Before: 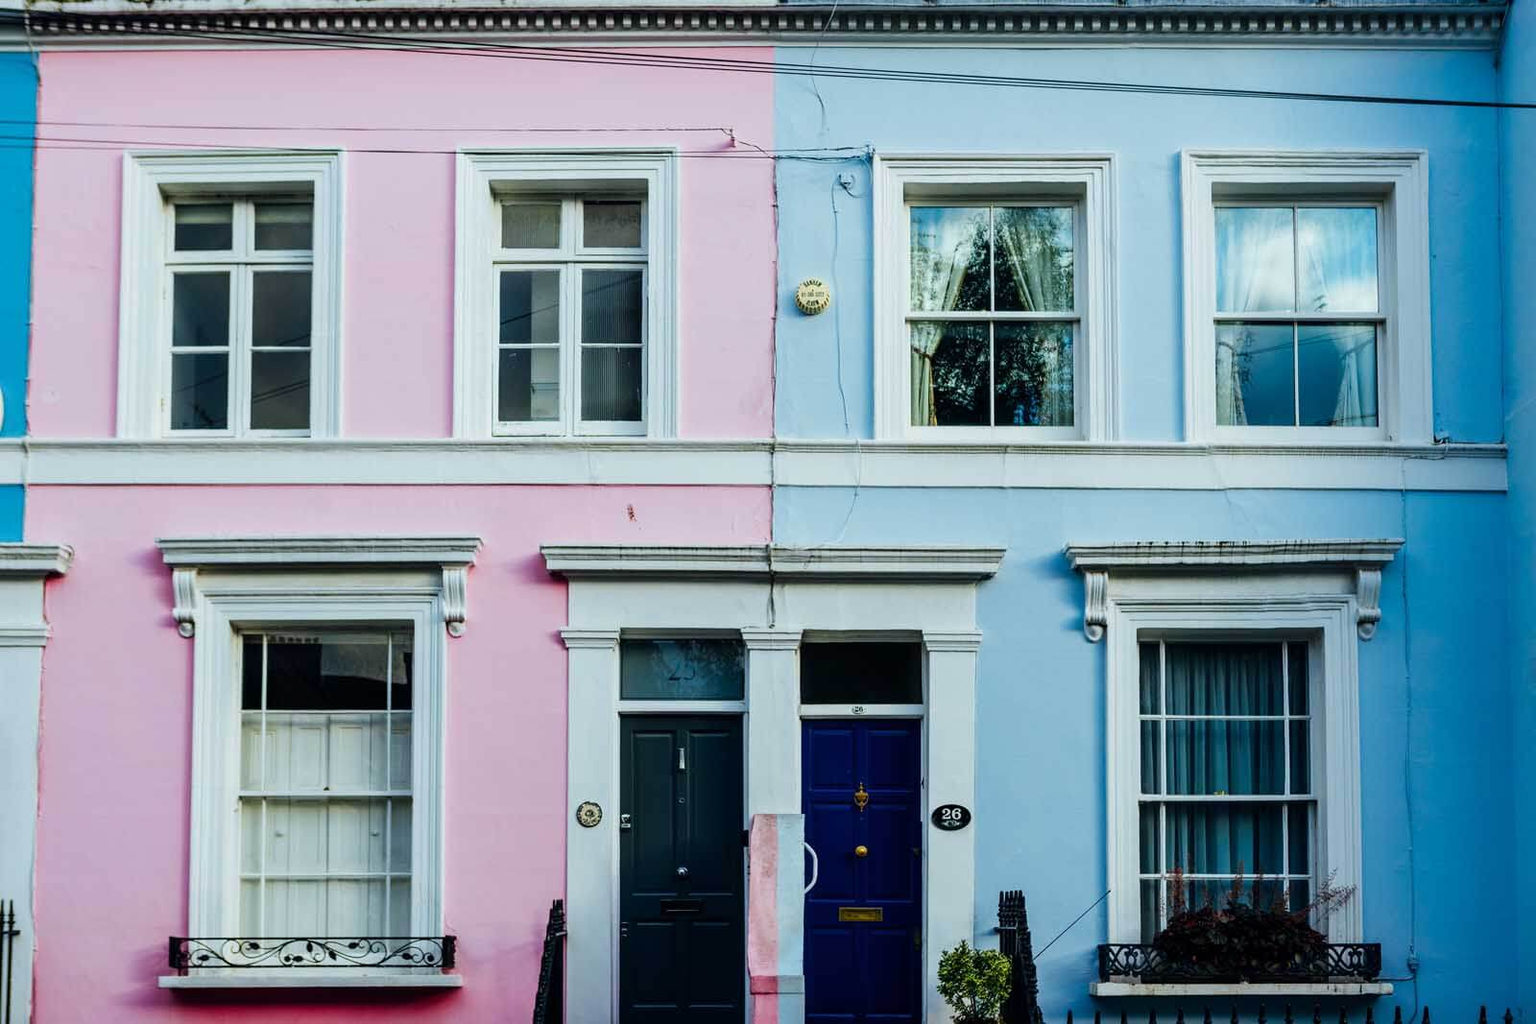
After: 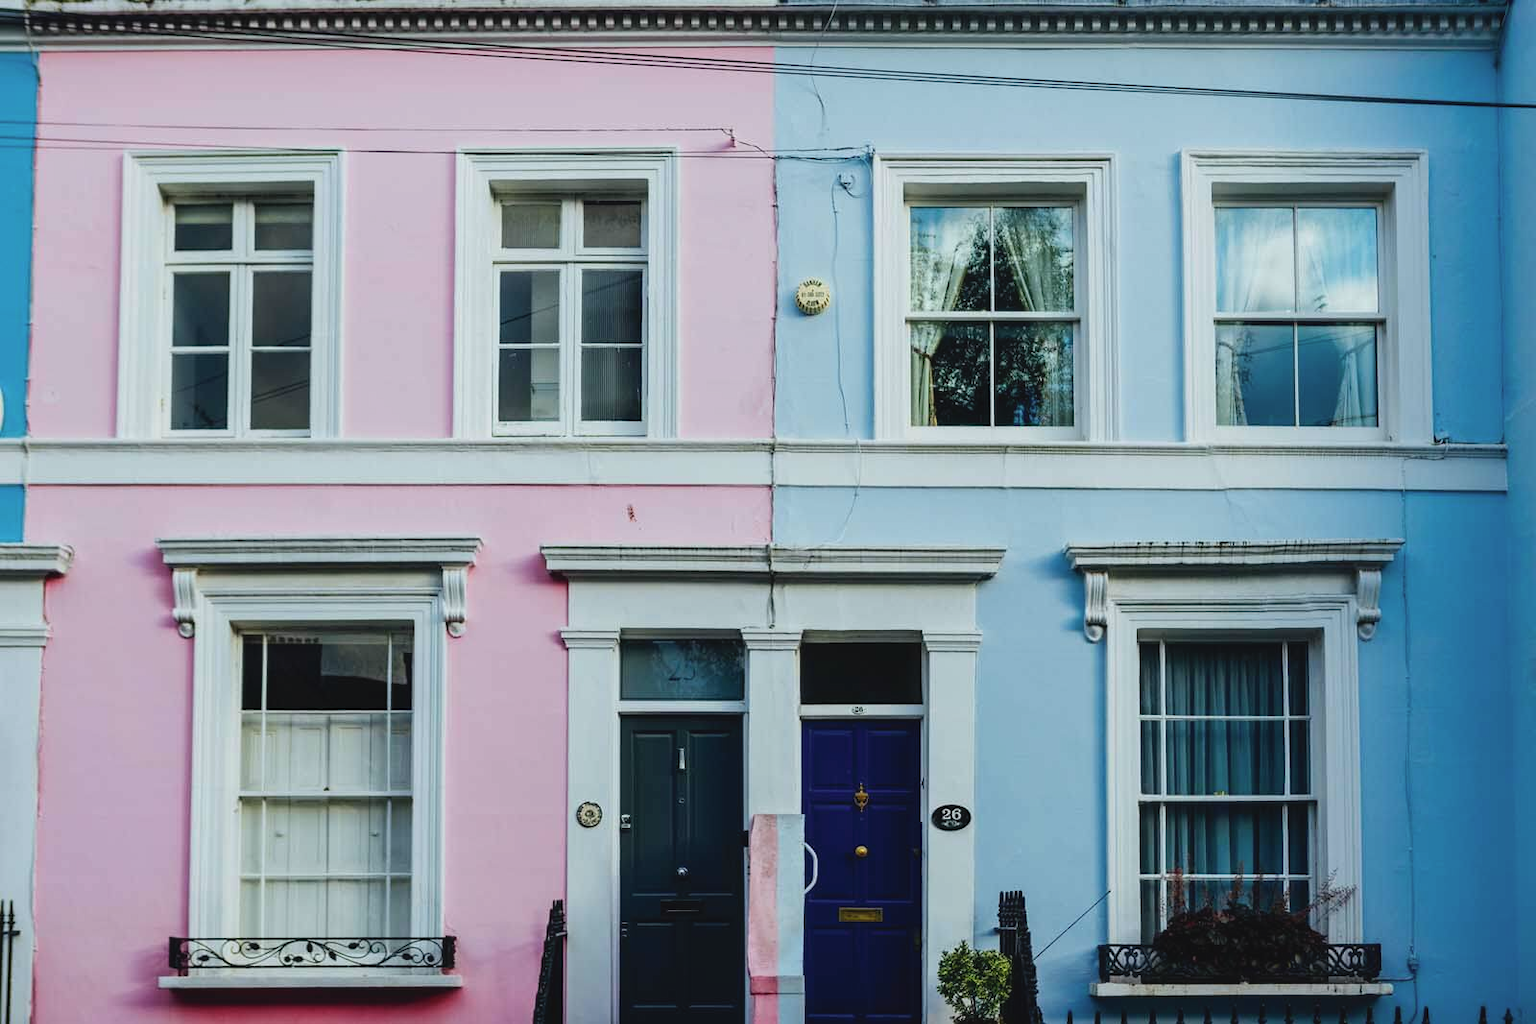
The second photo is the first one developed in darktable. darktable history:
contrast brightness saturation: contrast -0.095, saturation -0.104
